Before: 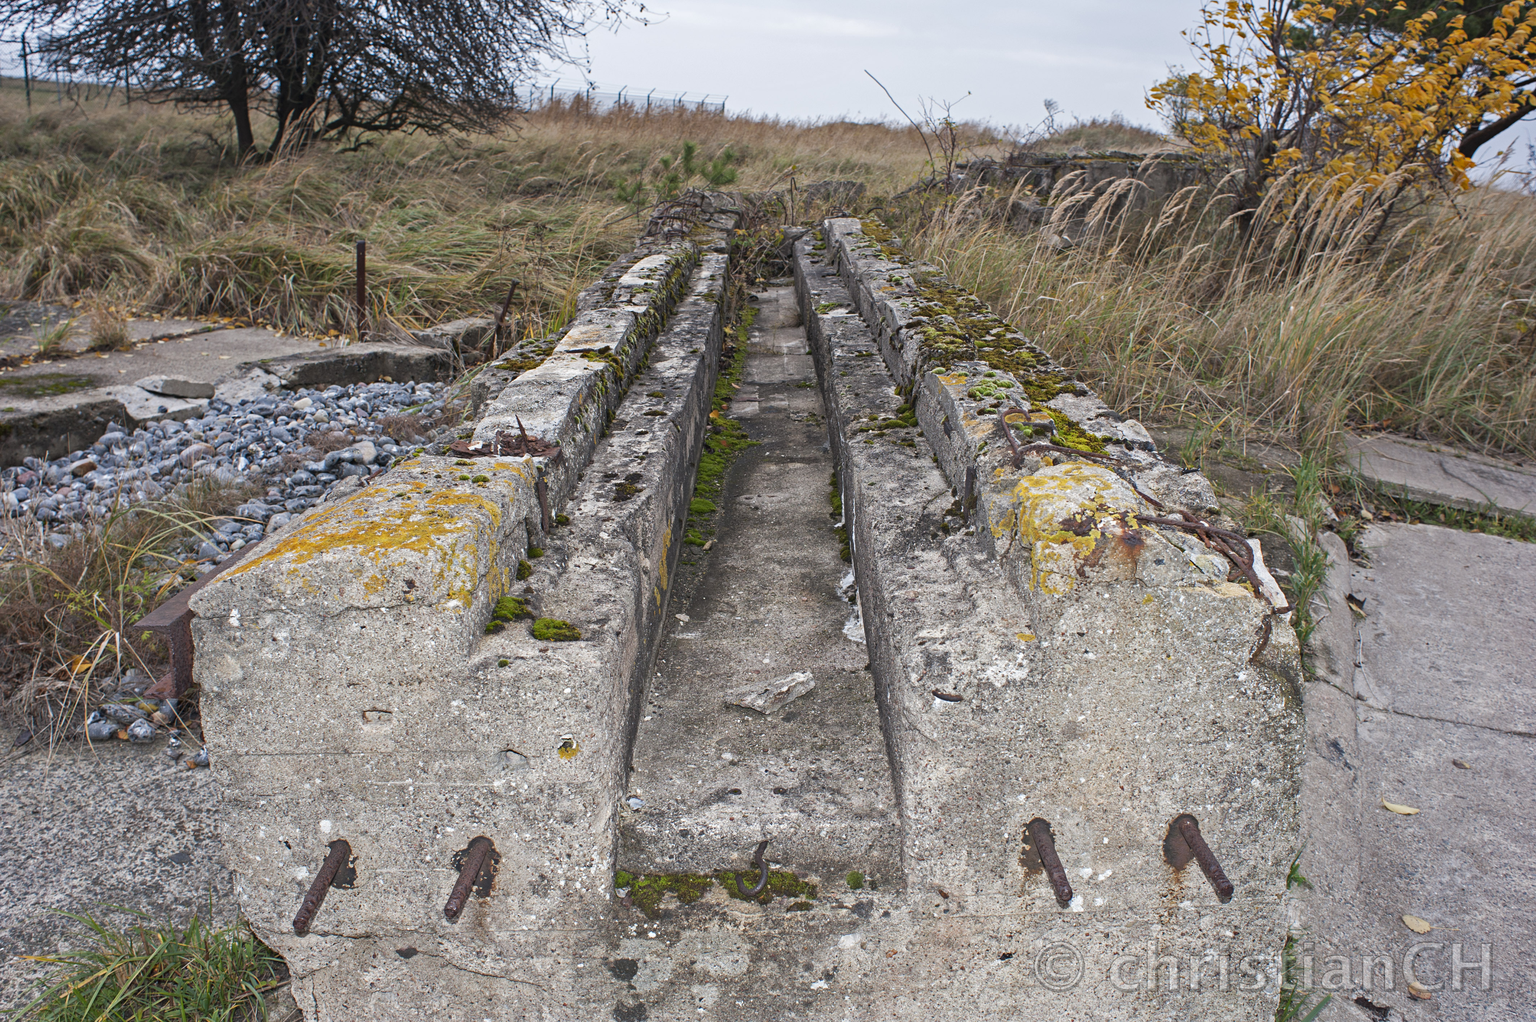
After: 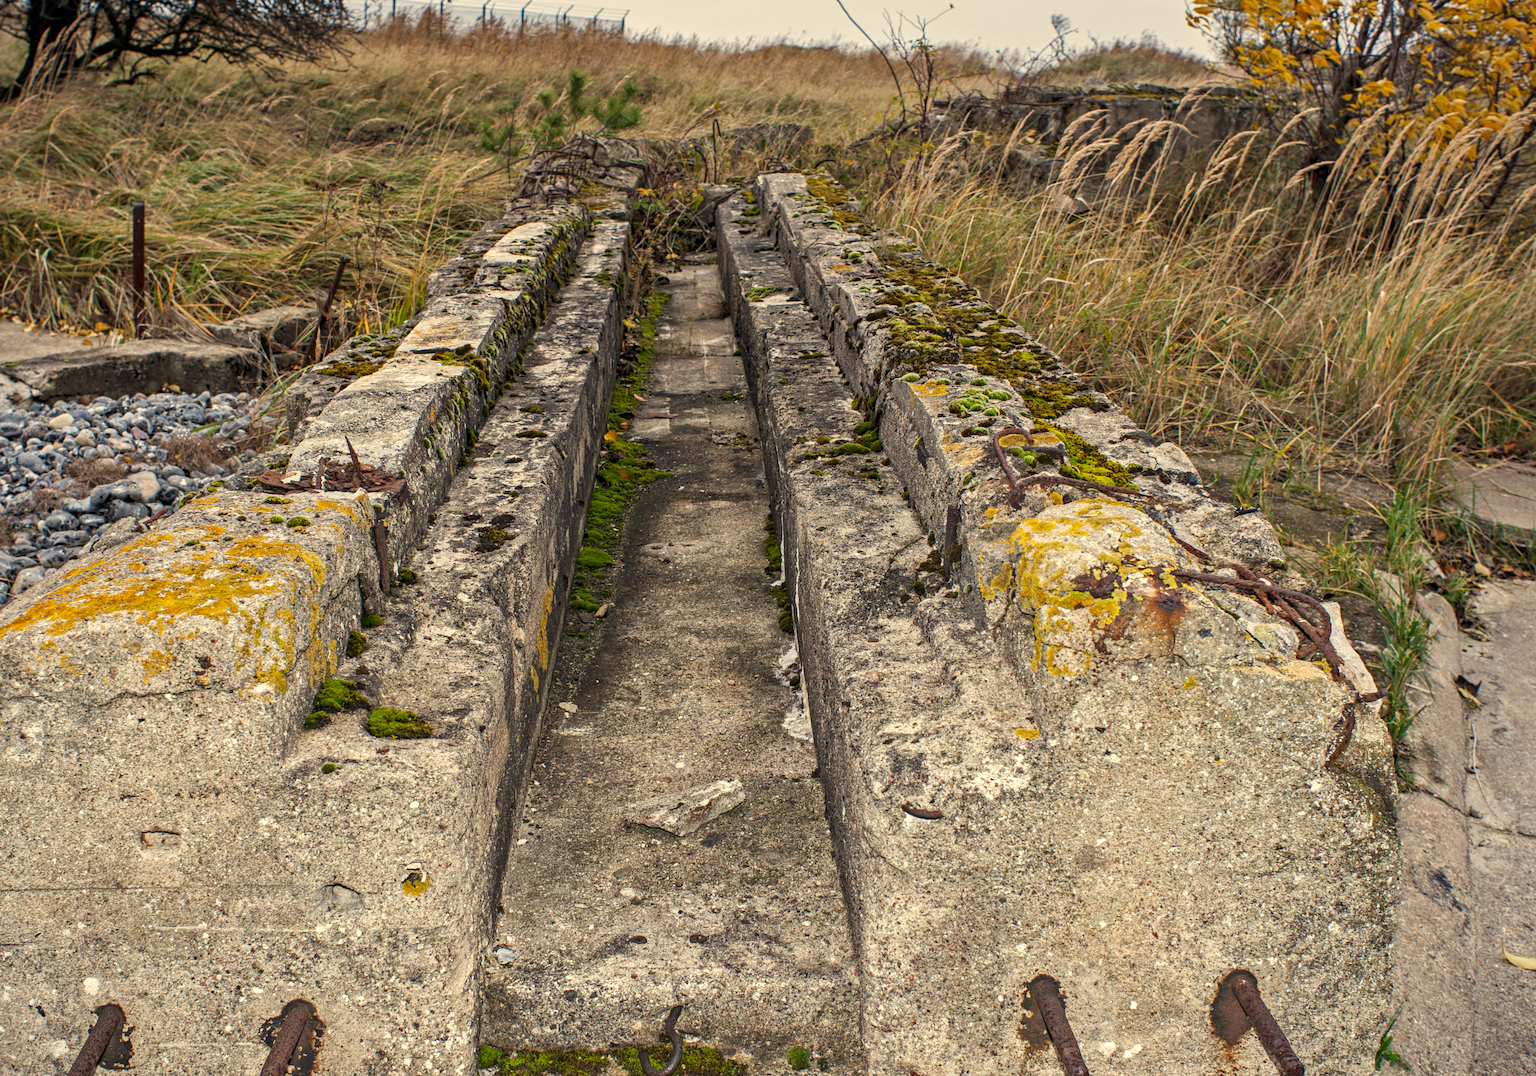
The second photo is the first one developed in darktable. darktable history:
local contrast: highlights 25%, detail 130%
vignetting: fall-off start 97.28%, fall-off radius 79%, brightness -0.462, saturation -0.3, width/height ratio 1.114, dithering 8-bit output, unbound false
crop: left 16.768%, top 8.653%, right 8.362%, bottom 12.485%
color correction: highlights a* 2.72, highlights b* 22.8
